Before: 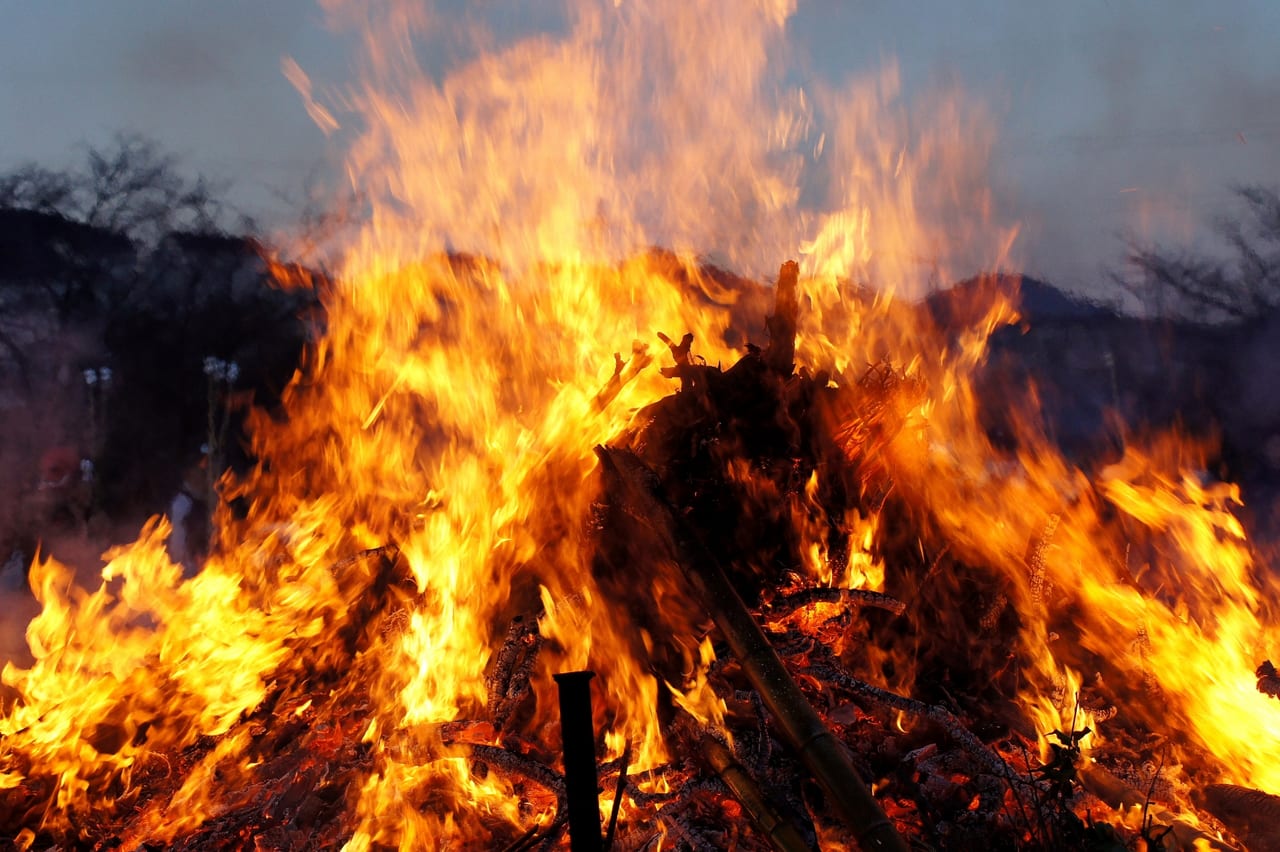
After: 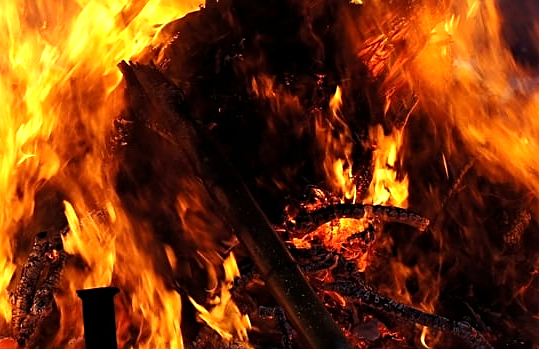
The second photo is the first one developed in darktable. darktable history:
crop: left 37.221%, top 45.169%, right 20.63%, bottom 13.777%
tone equalizer: -8 EV -0.417 EV, -7 EV -0.389 EV, -6 EV -0.333 EV, -5 EV -0.222 EV, -3 EV 0.222 EV, -2 EV 0.333 EV, -1 EV 0.389 EV, +0 EV 0.417 EV, edges refinement/feathering 500, mask exposure compensation -1.57 EV, preserve details no
sharpen: on, module defaults
